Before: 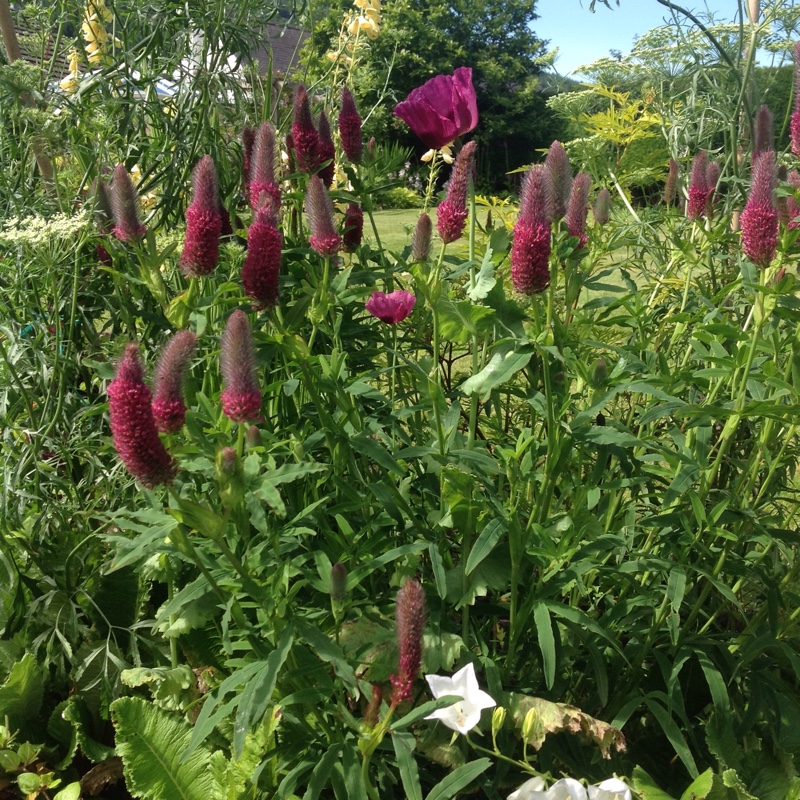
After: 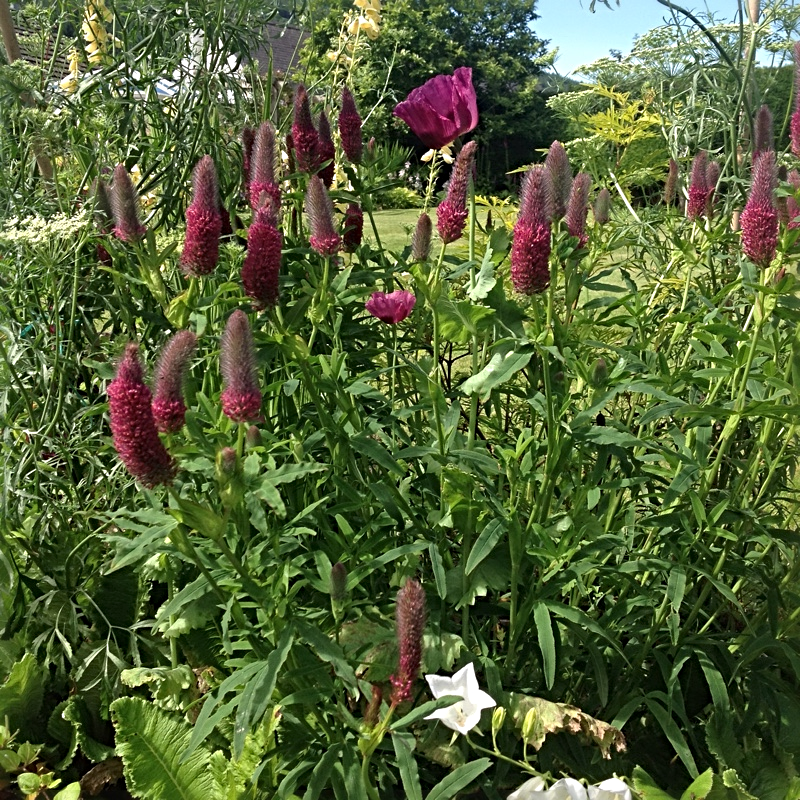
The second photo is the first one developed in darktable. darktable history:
sharpen: radius 3.982
